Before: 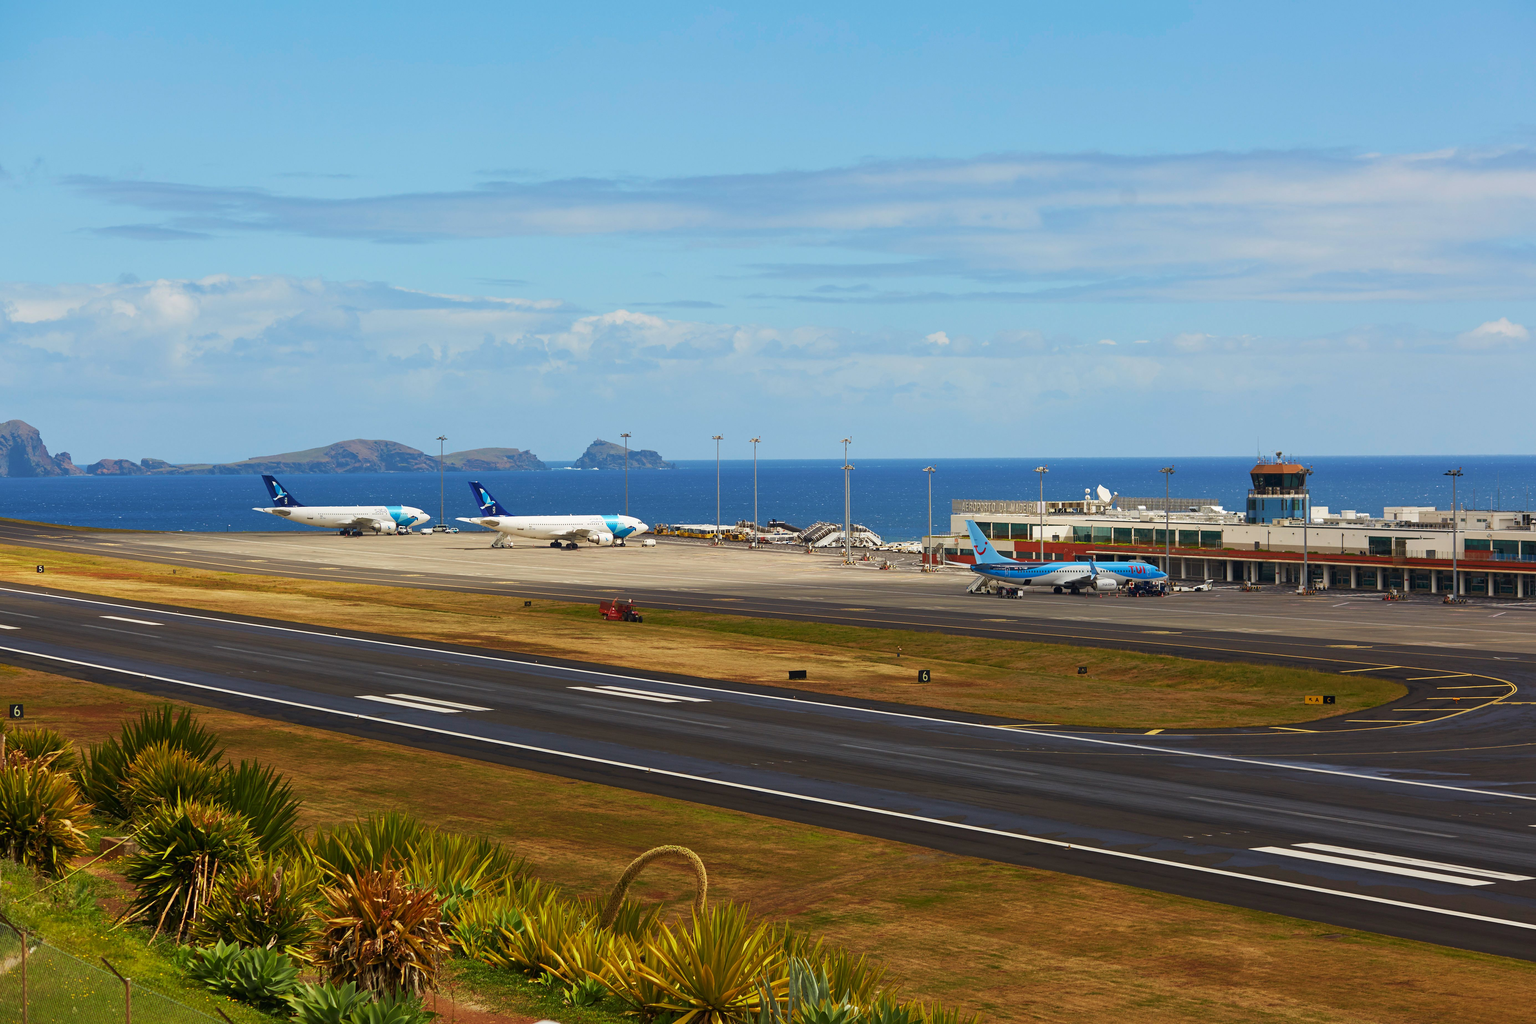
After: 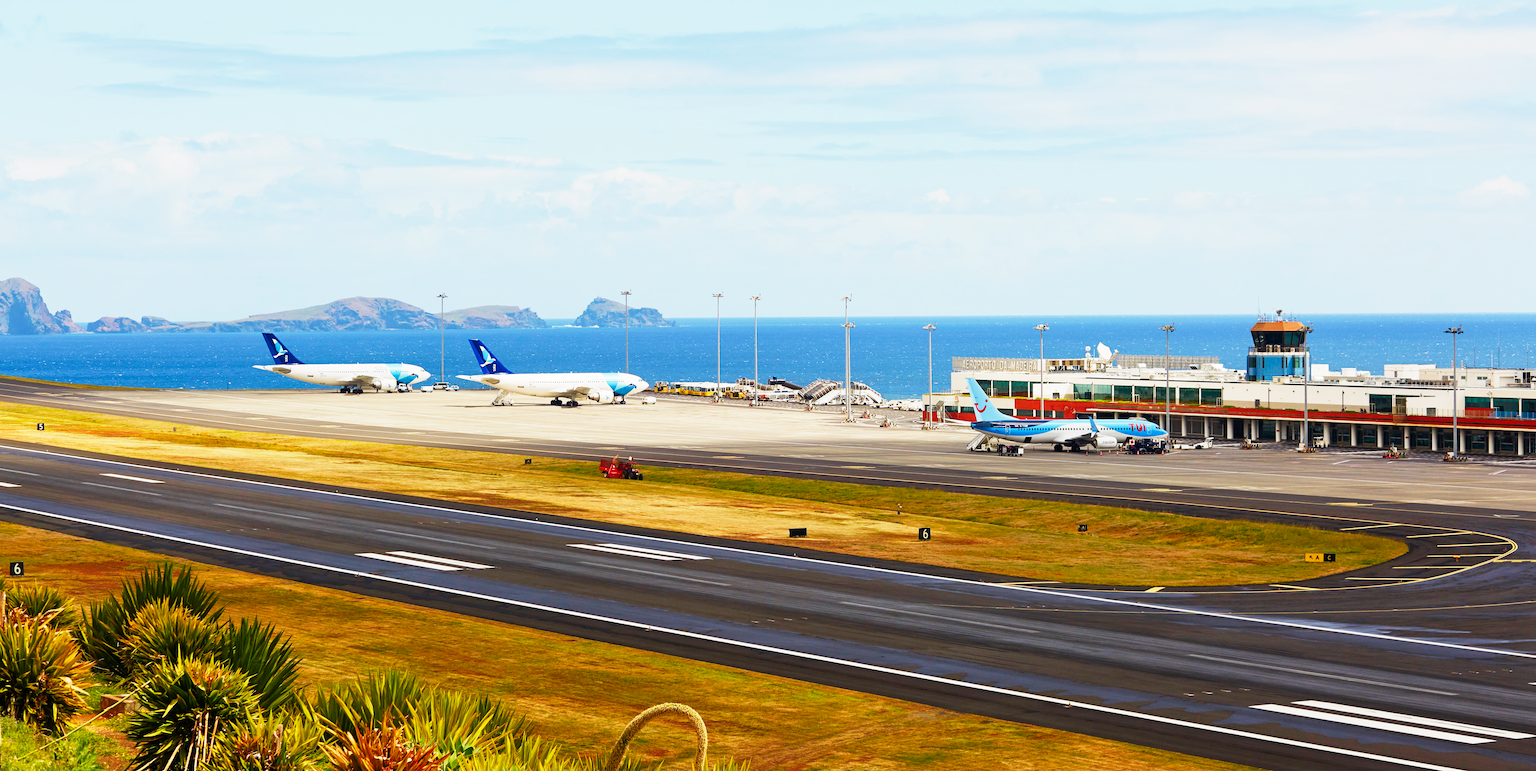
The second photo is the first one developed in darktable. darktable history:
crop: top 13.945%, bottom 10.75%
base curve: curves: ch0 [(0, 0) (0, 0.001) (0.001, 0.001) (0.004, 0.002) (0.007, 0.004) (0.015, 0.013) (0.033, 0.045) (0.052, 0.096) (0.075, 0.17) (0.099, 0.241) (0.163, 0.42) (0.219, 0.55) (0.259, 0.616) (0.327, 0.722) (0.365, 0.765) (0.522, 0.873) (0.547, 0.881) (0.689, 0.919) (0.826, 0.952) (1, 1)], preserve colors none
